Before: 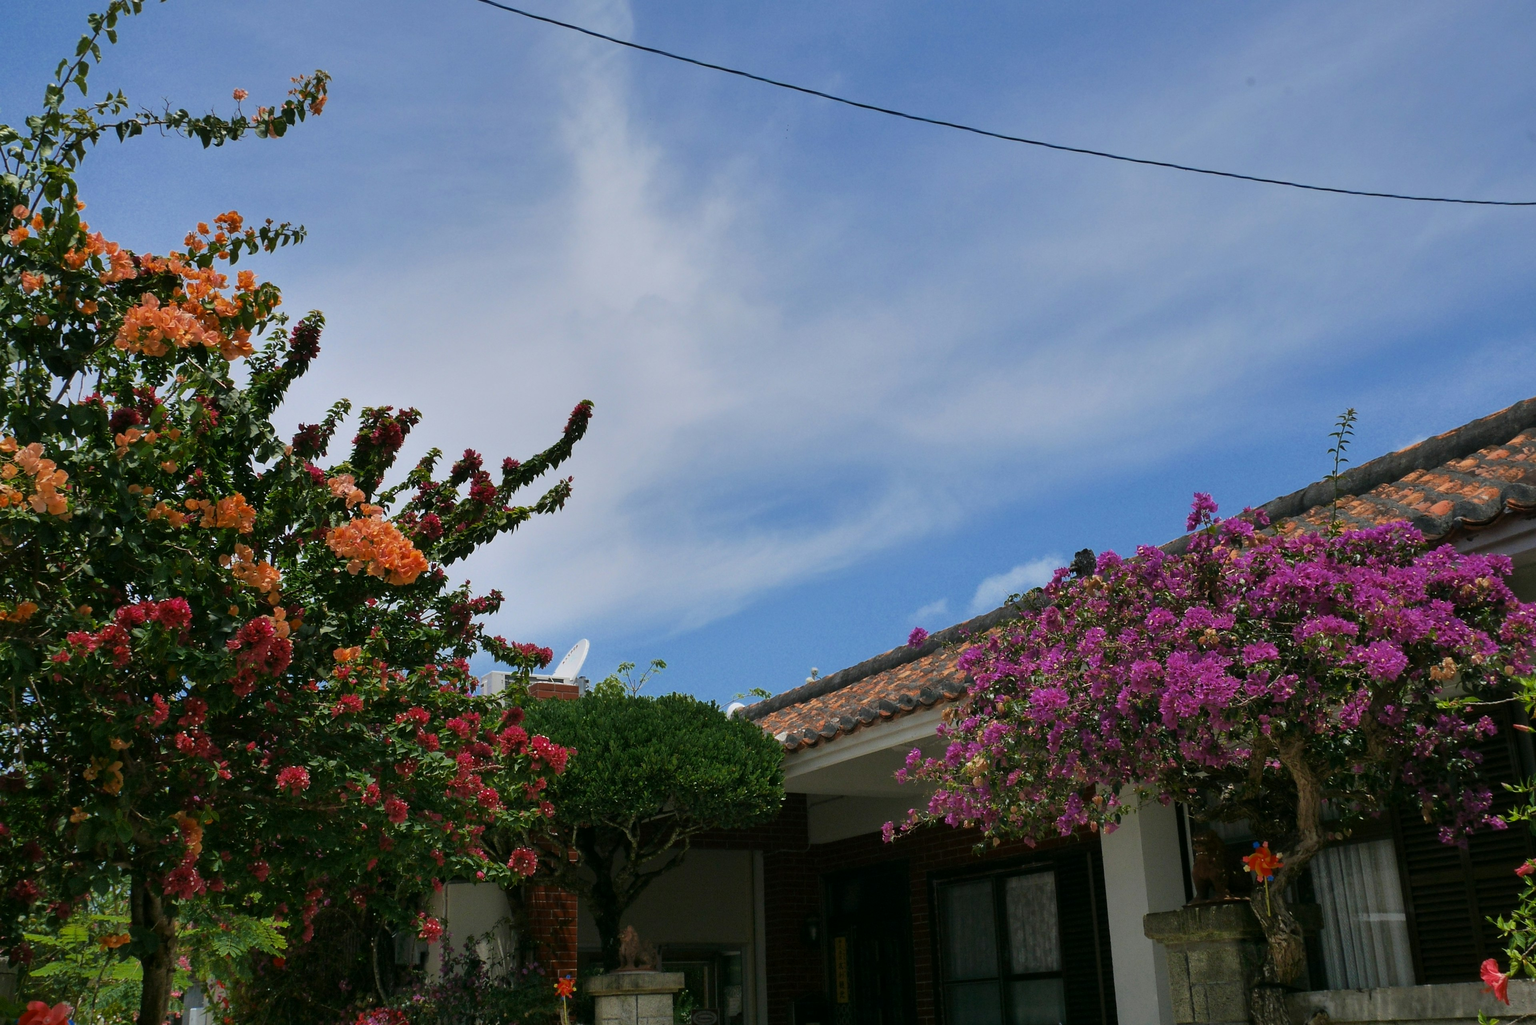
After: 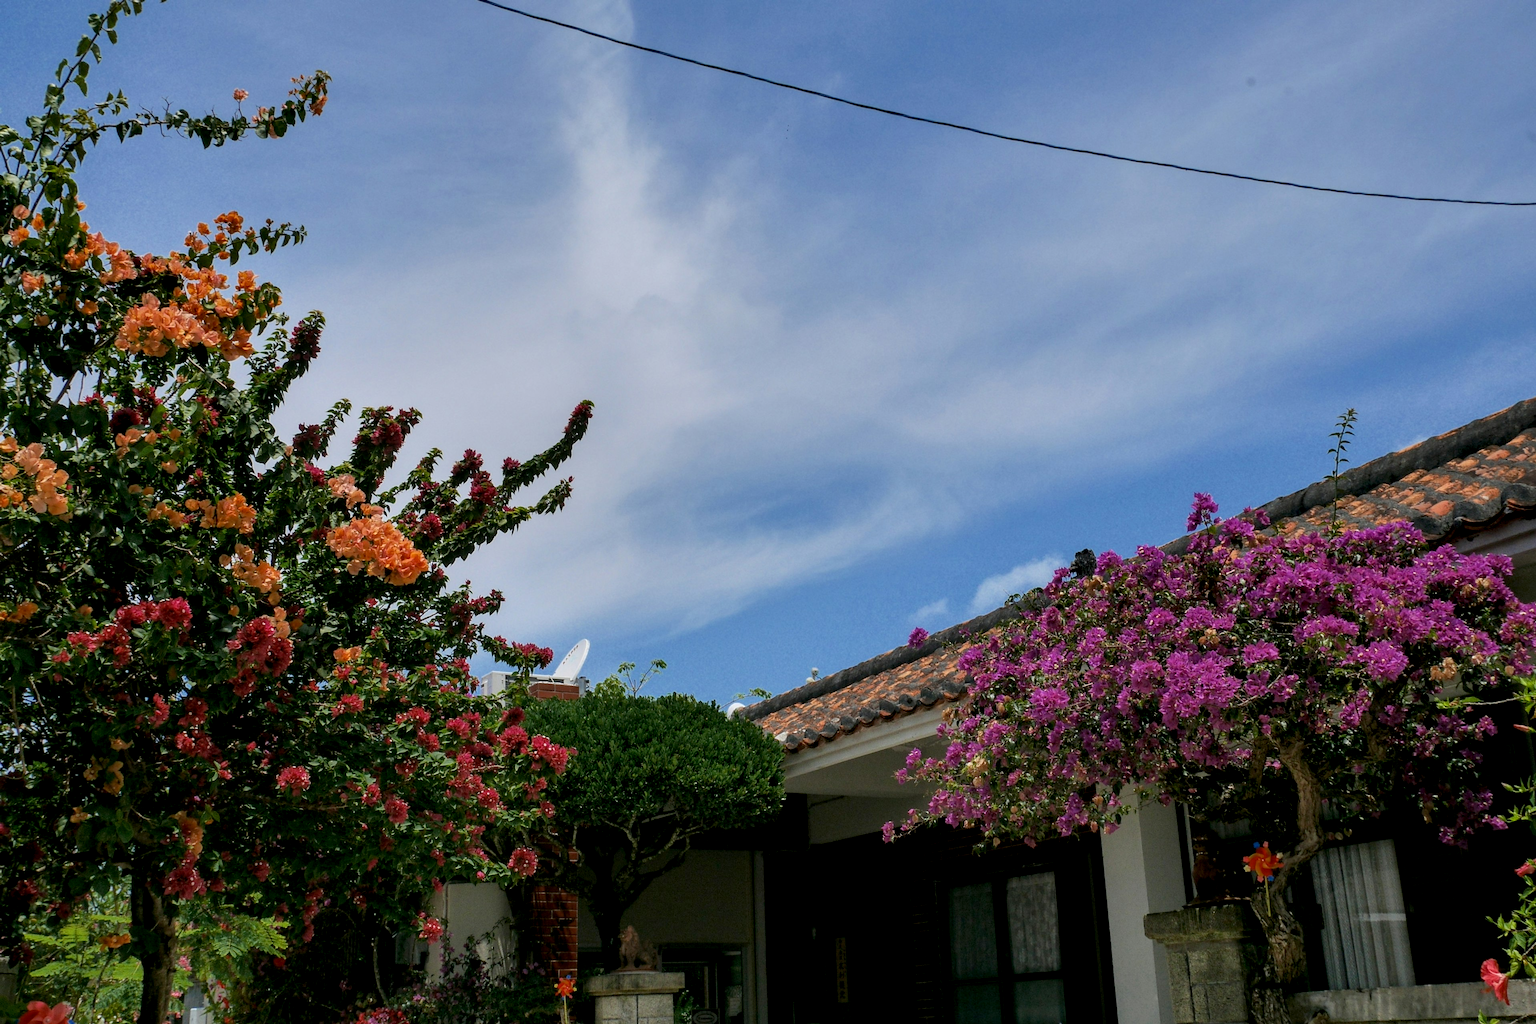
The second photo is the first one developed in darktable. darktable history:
exposure: black level correction 0.004, exposure 0.017 EV, compensate exposure bias true, compensate highlight preservation false
local contrast: detail 130%
